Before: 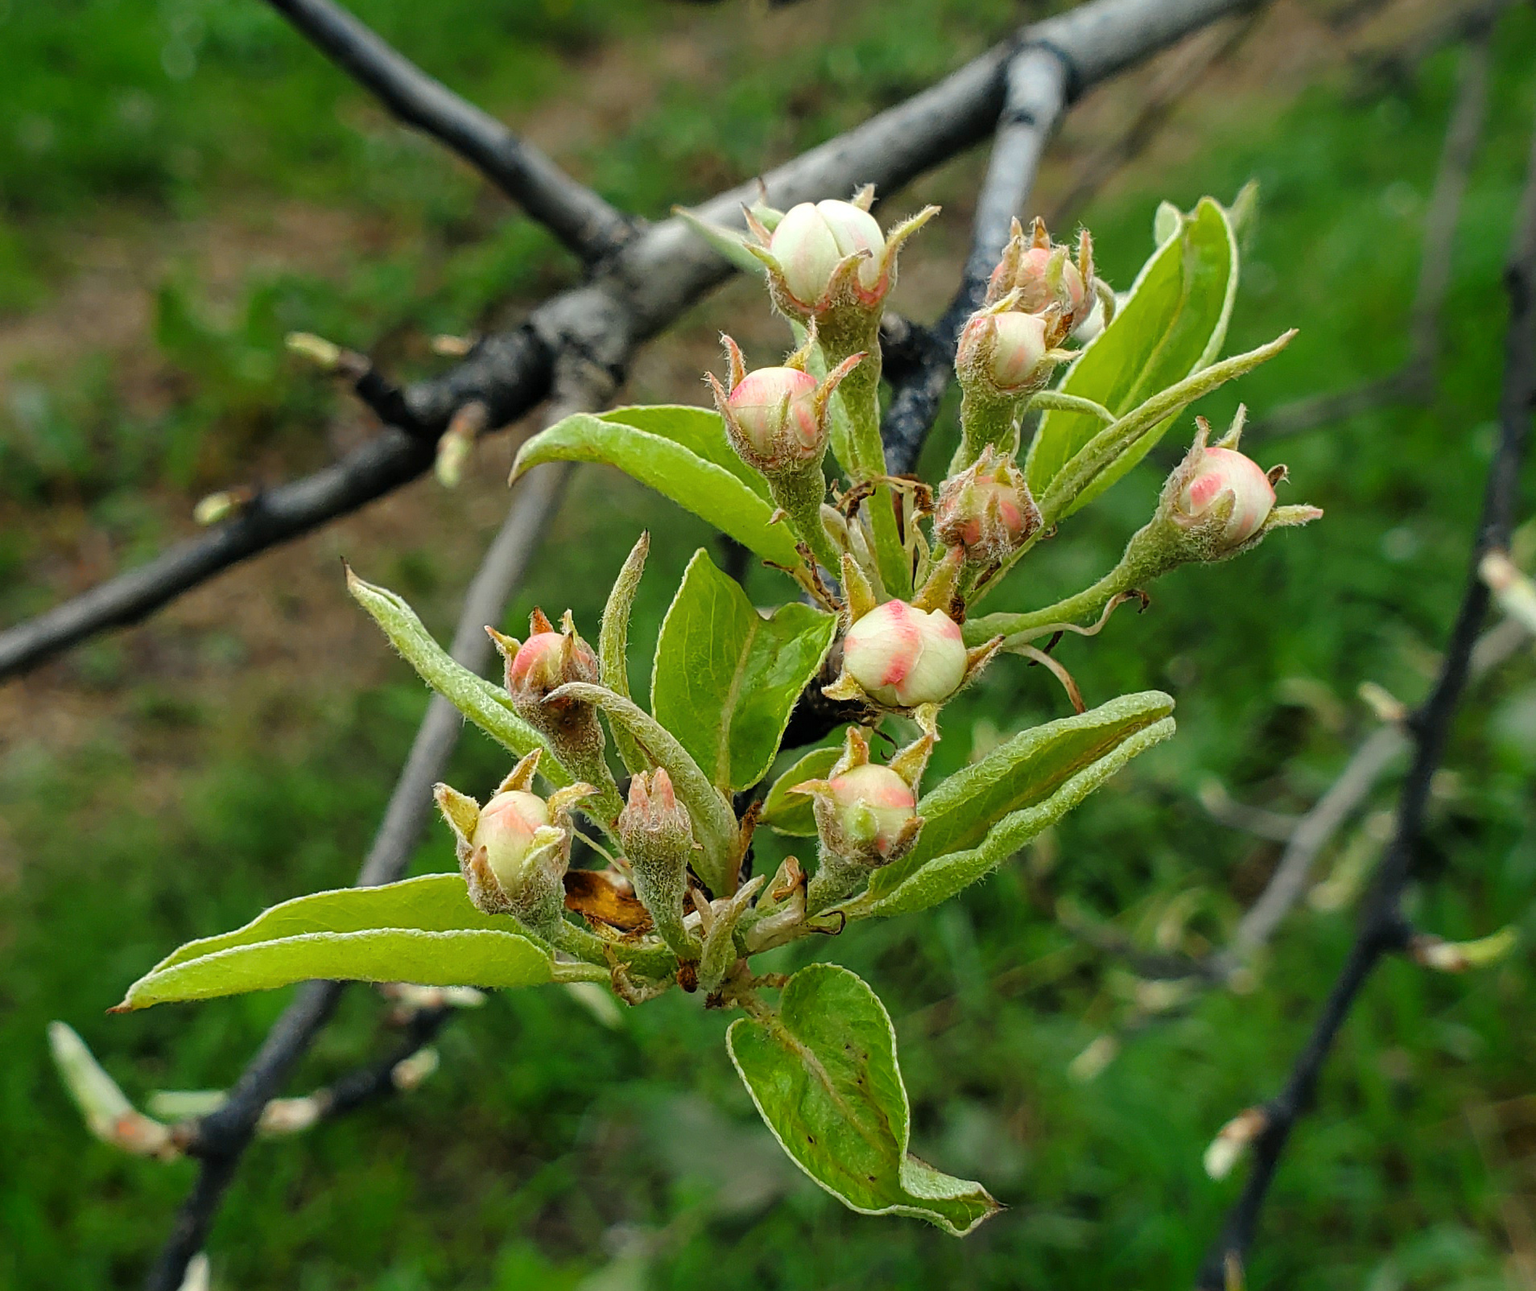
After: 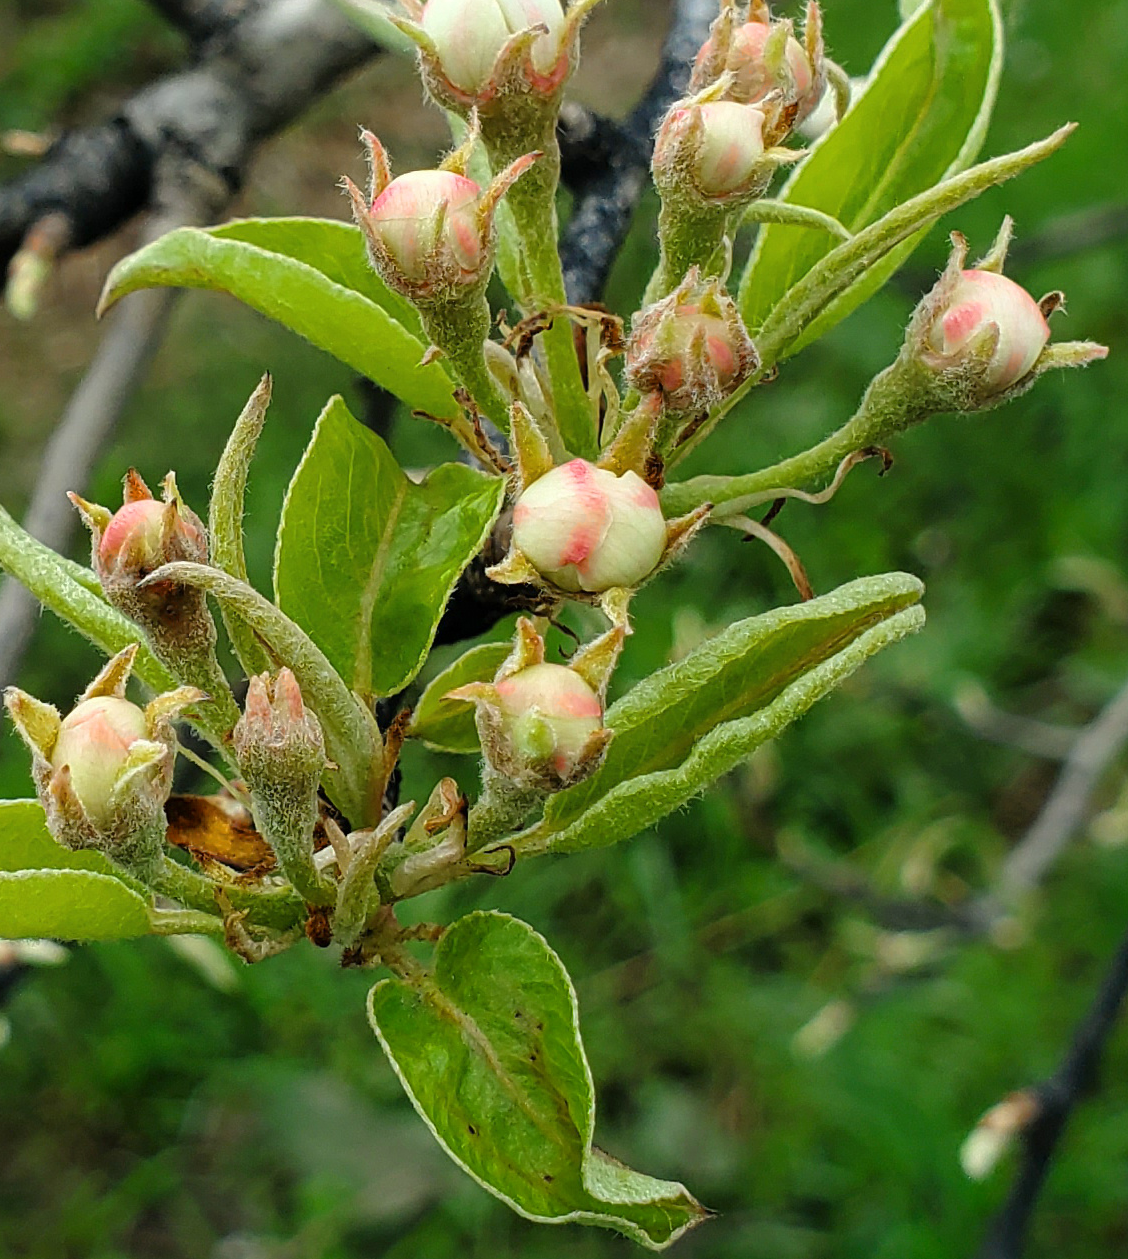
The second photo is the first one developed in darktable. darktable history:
crop and rotate: left 28.103%, top 17.871%, right 12.758%, bottom 3.637%
